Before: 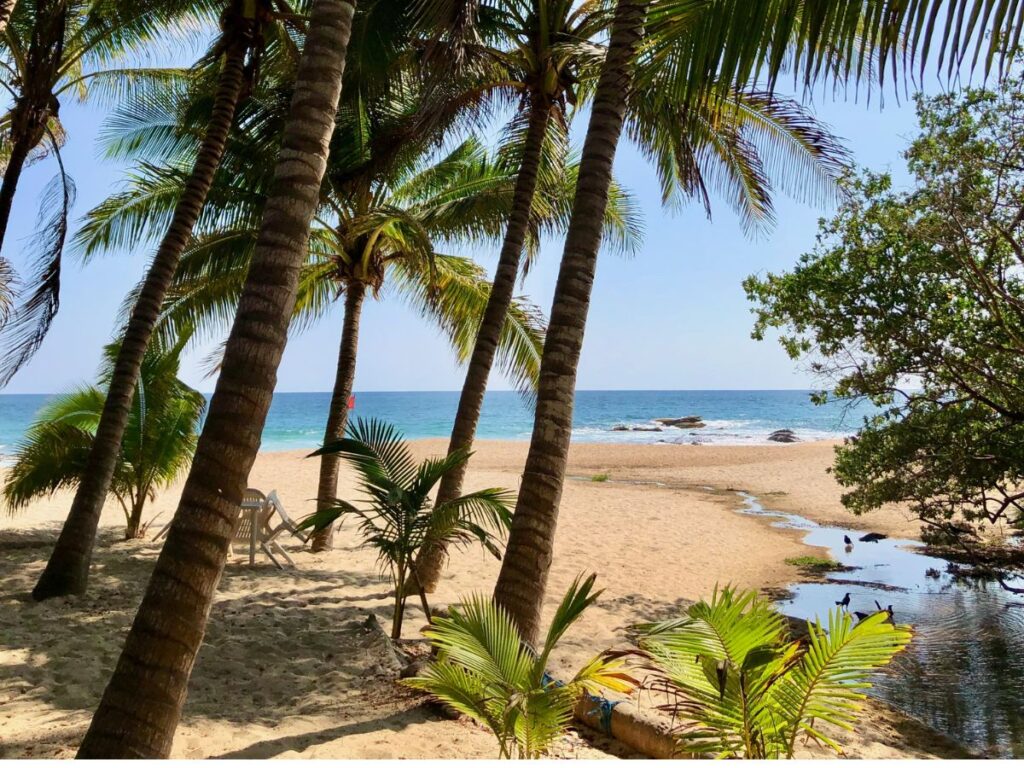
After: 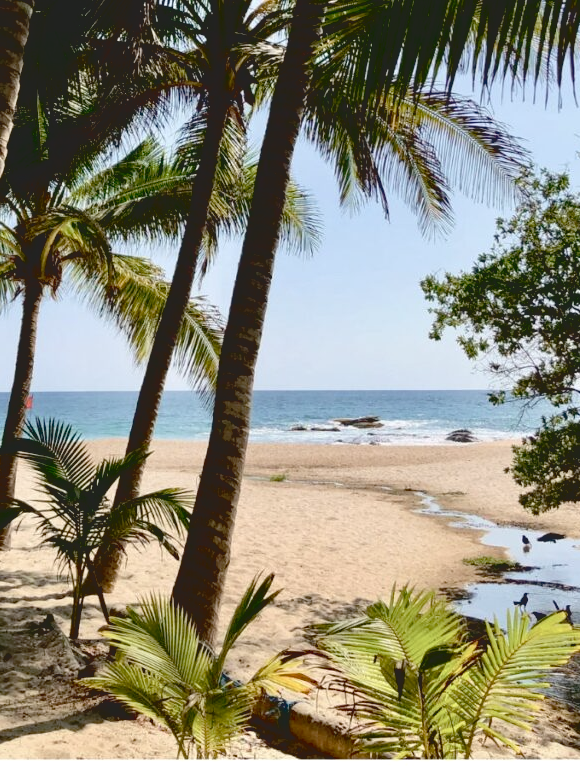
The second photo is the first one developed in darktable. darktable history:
tone equalizer: -8 EV -0.417 EV, -7 EV -0.389 EV, -6 EV -0.333 EV, -5 EV -0.222 EV, -3 EV 0.222 EV, -2 EV 0.333 EV, -1 EV 0.389 EV, +0 EV 0.417 EV, edges refinement/feathering 500, mask exposure compensation -1.57 EV, preserve details no
crop: left 31.458%, top 0%, right 11.876%
exposure: black level correction 0.031, exposure 0.304 EV, compensate highlight preservation false
contrast brightness saturation: contrast -0.26, saturation -0.43
